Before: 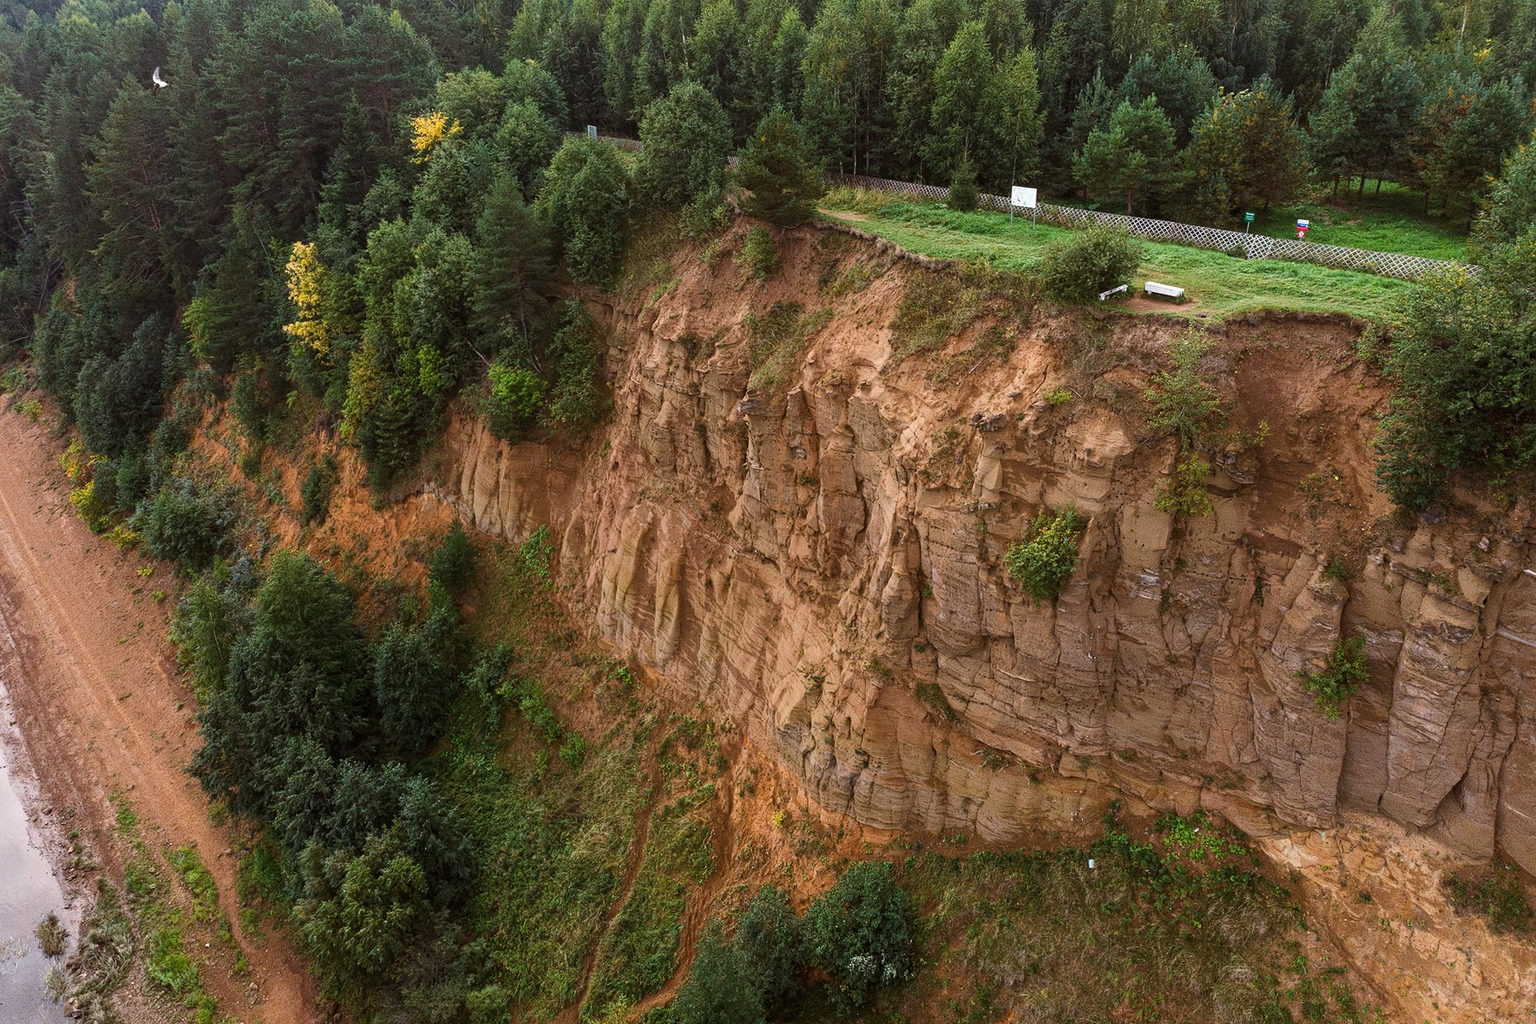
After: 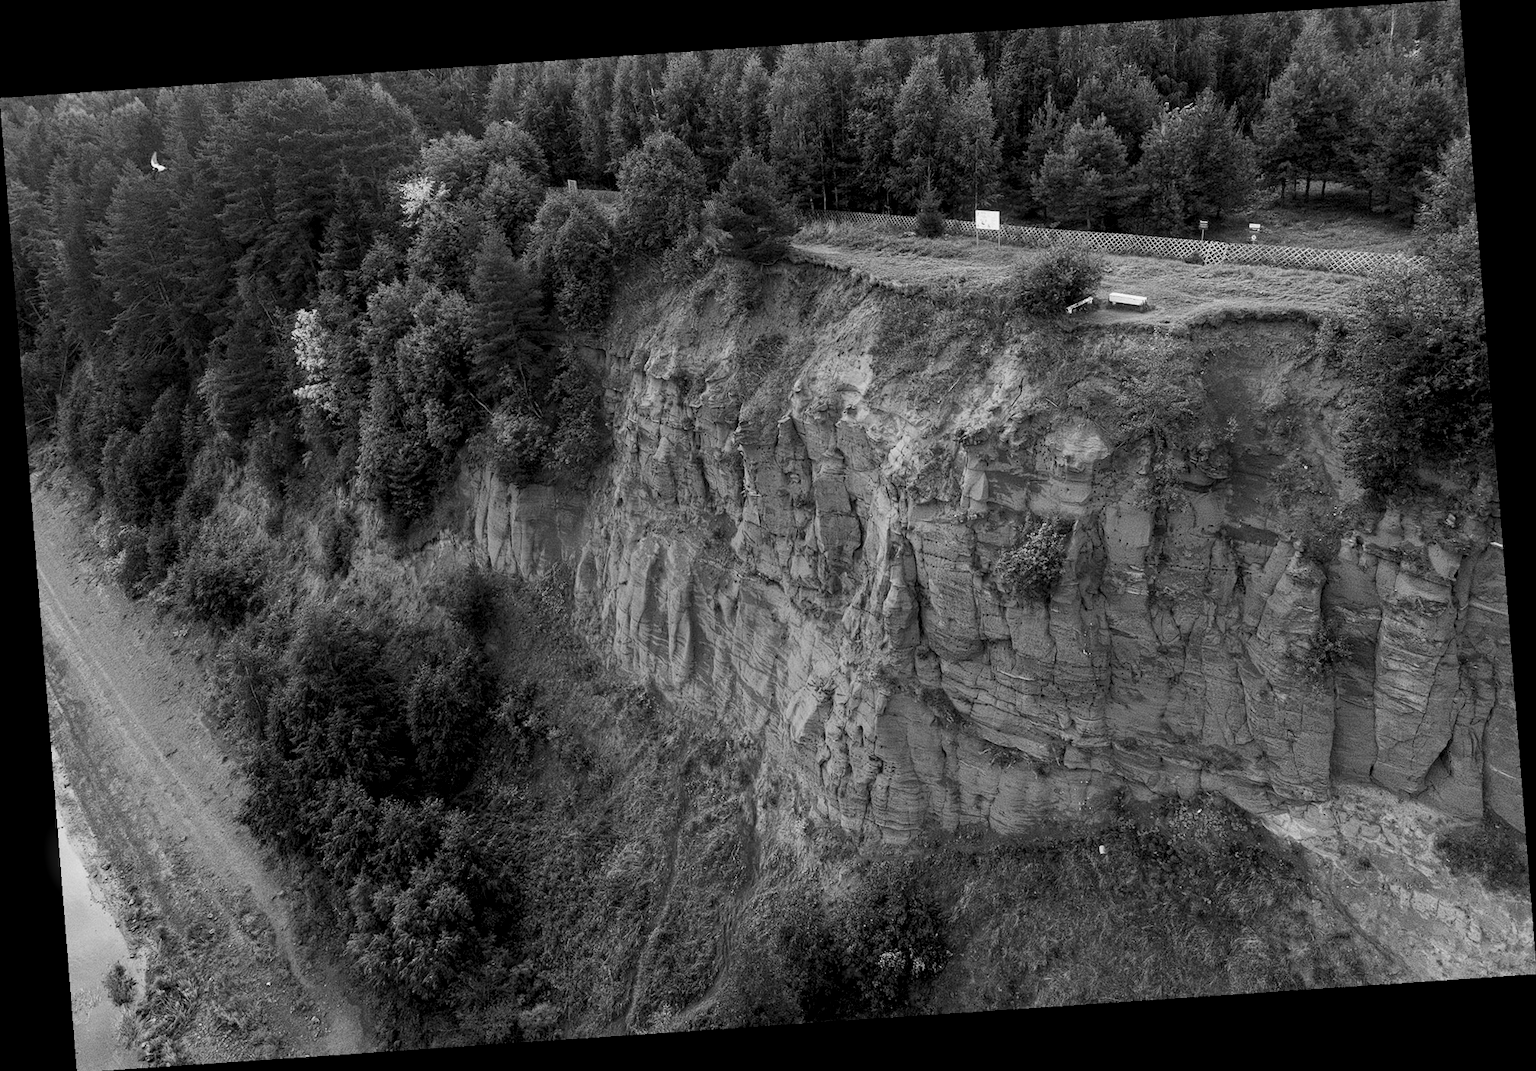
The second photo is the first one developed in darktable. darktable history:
monochrome: a 30.25, b 92.03
bloom: size 5%, threshold 95%, strength 15%
exposure: black level correction 0.009, compensate highlight preservation false
rotate and perspective: rotation -4.2°, shear 0.006, automatic cropping off
